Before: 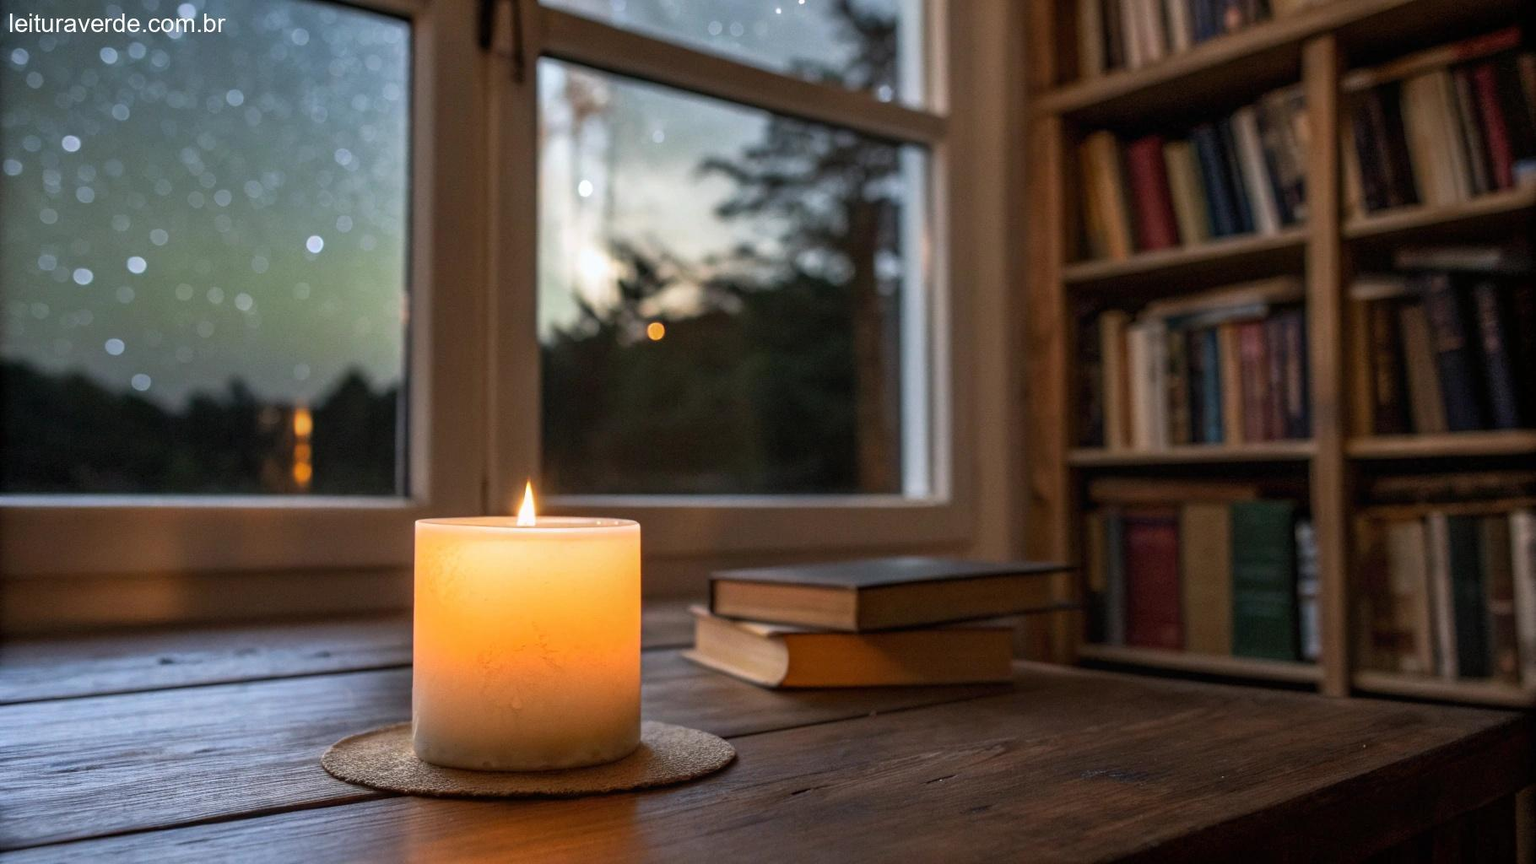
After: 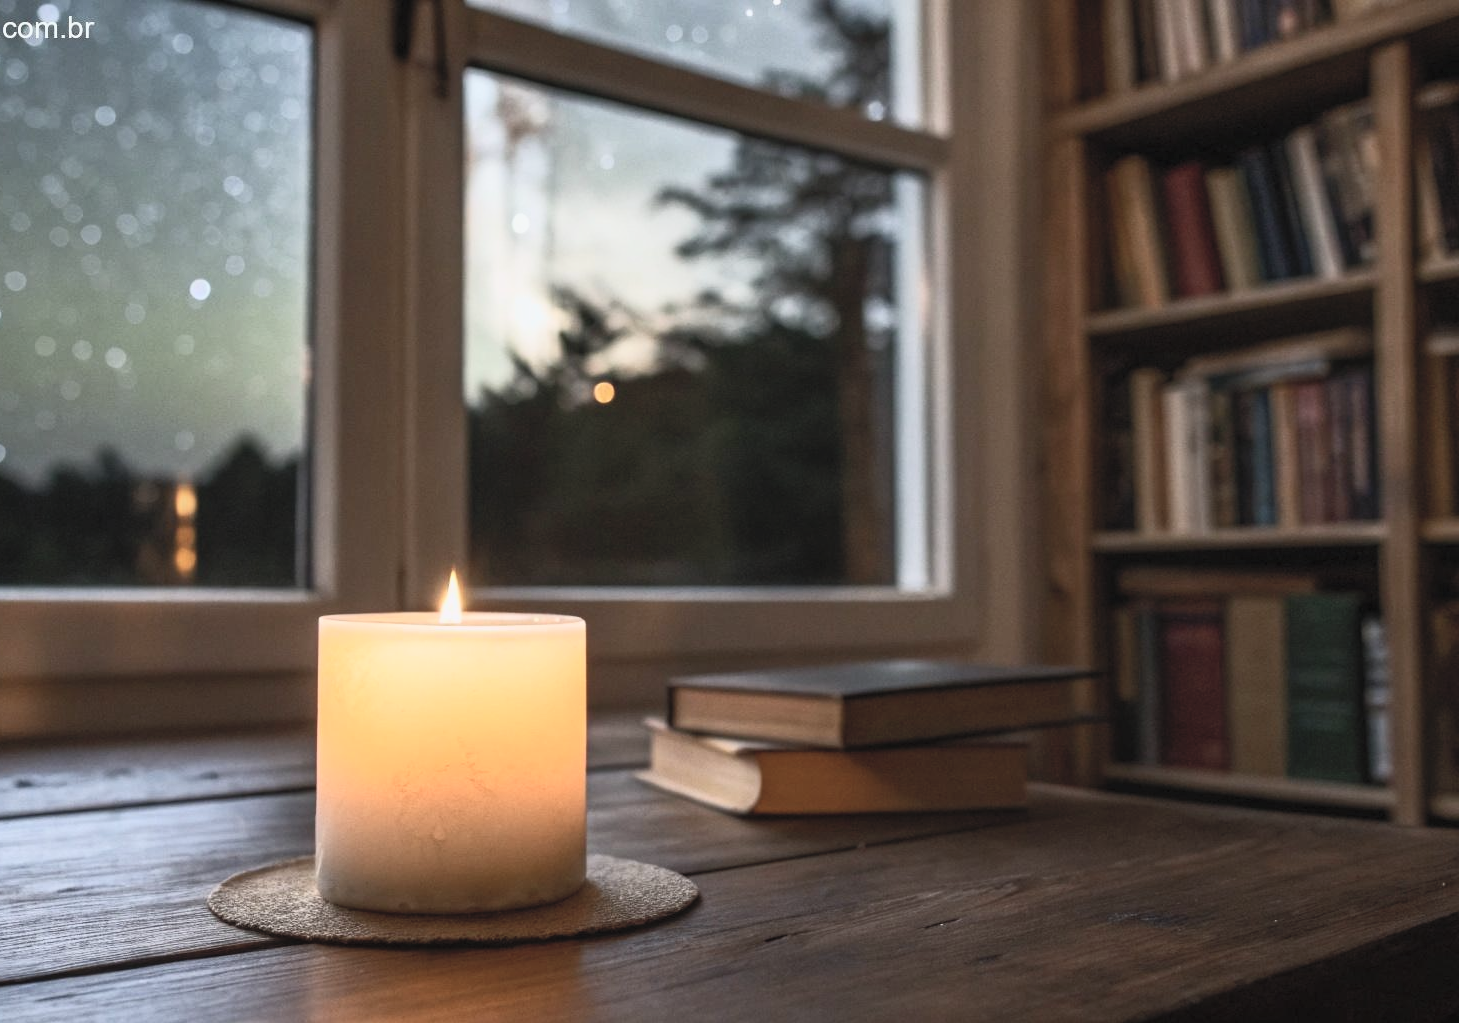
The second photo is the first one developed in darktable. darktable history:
crop and rotate: left 9.523%, right 10.263%
contrast brightness saturation: contrast 0.418, brightness 0.548, saturation -0.195
exposure: black level correction 0, exposure -0.685 EV, compensate highlight preservation false
